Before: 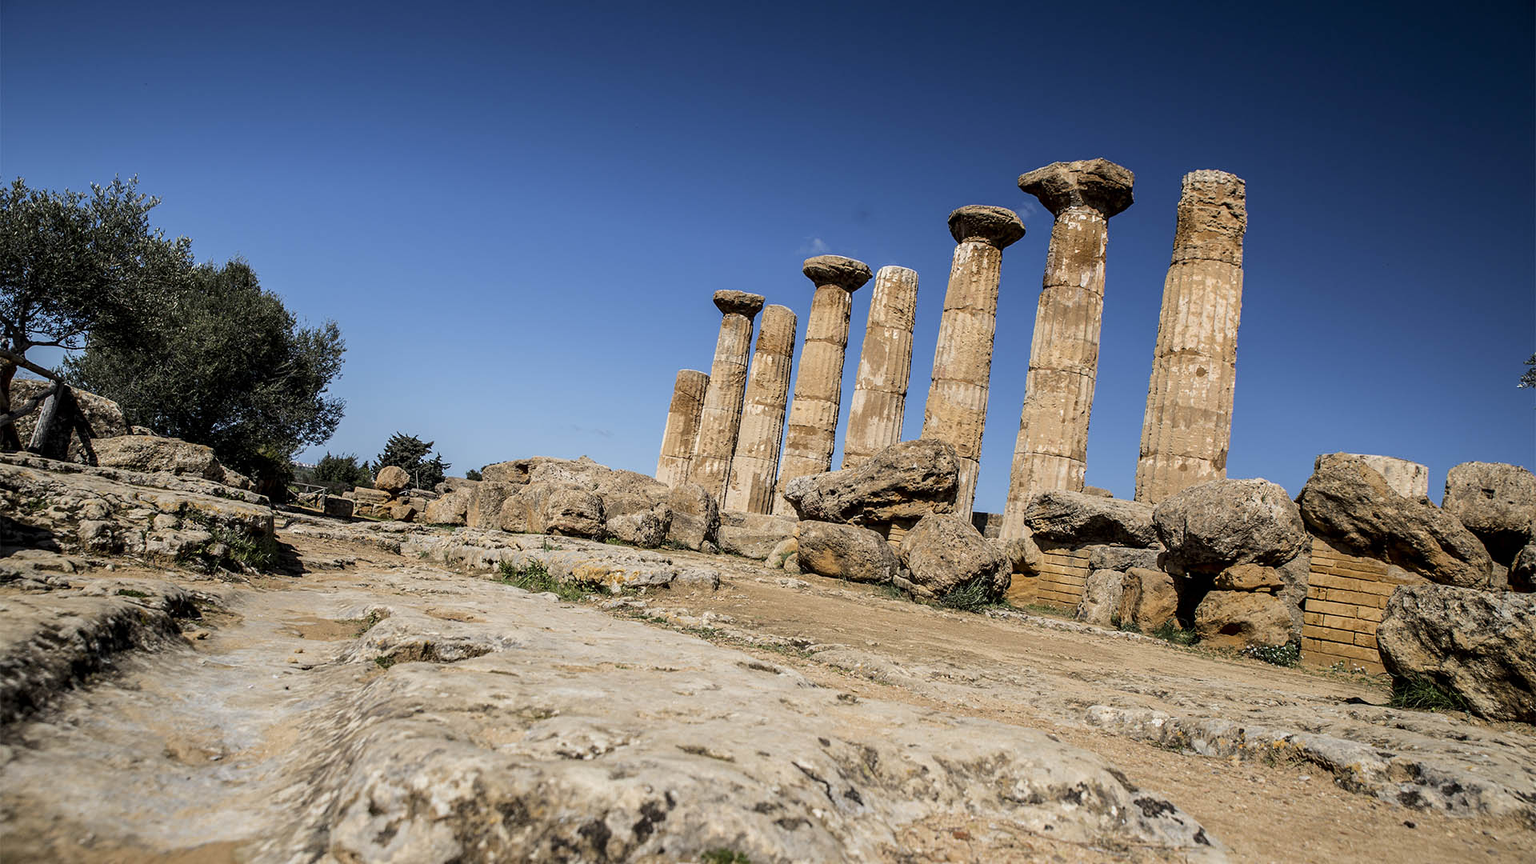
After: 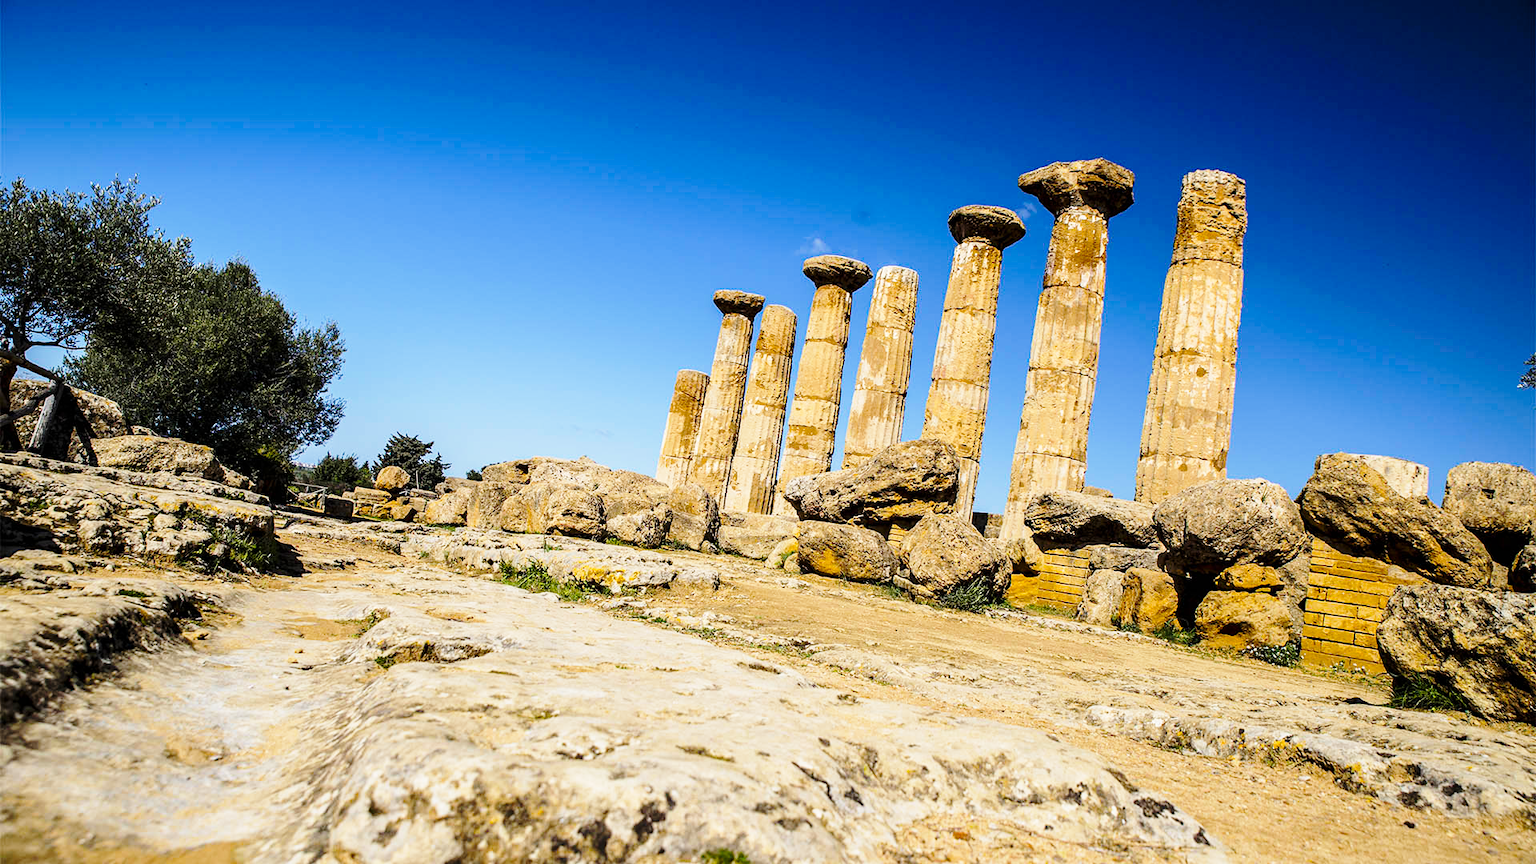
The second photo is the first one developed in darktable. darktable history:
base curve: curves: ch0 [(0, 0) (0.028, 0.03) (0.121, 0.232) (0.46, 0.748) (0.859, 0.968) (1, 1)], preserve colors none
color balance rgb: linear chroma grading › global chroma 14.397%, perceptual saturation grading › global saturation 29.627%, global vibrance 11.075%
